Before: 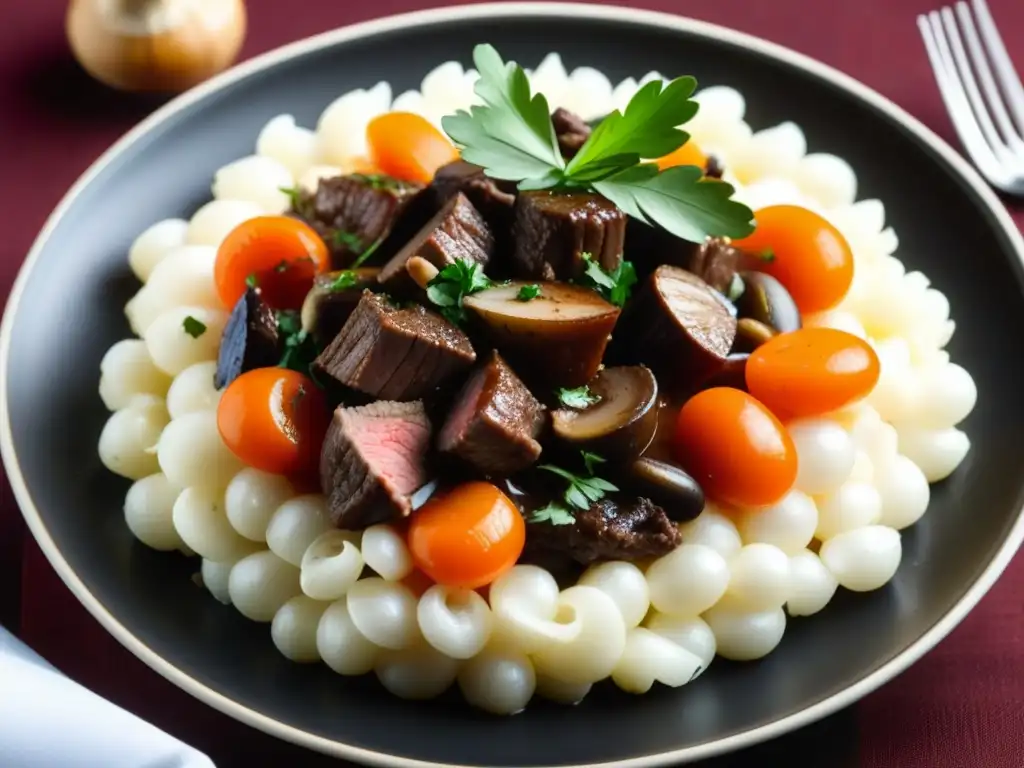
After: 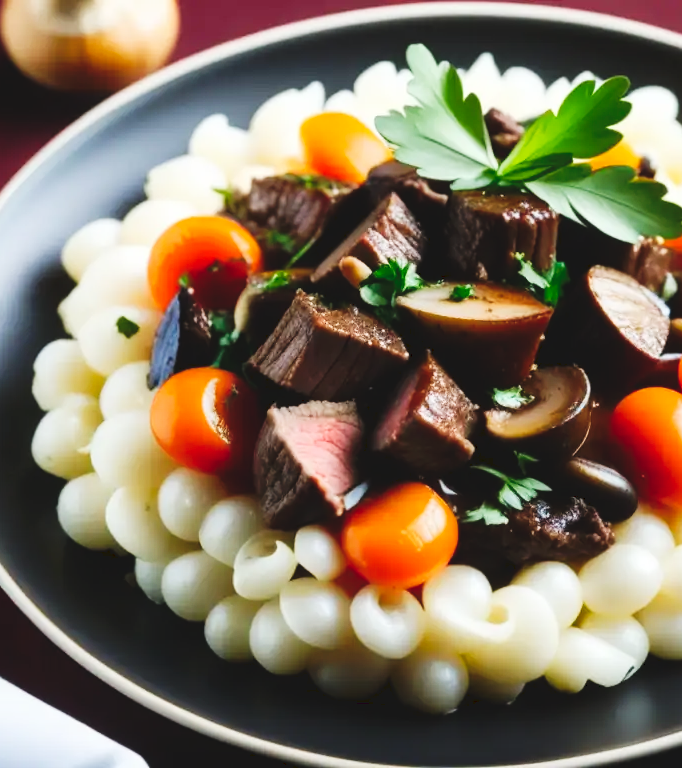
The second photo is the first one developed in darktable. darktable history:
crop and rotate: left 6.617%, right 26.717%
sharpen: radius 2.883, amount 0.868, threshold 47.523
tone curve: curves: ch0 [(0, 0) (0.003, 0.072) (0.011, 0.077) (0.025, 0.082) (0.044, 0.094) (0.069, 0.106) (0.1, 0.125) (0.136, 0.145) (0.177, 0.173) (0.224, 0.216) (0.277, 0.281) (0.335, 0.356) (0.399, 0.436) (0.468, 0.53) (0.543, 0.629) (0.623, 0.724) (0.709, 0.808) (0.801, 0.88) (0.898, 0.941) (1, 1)], preserve colors none
